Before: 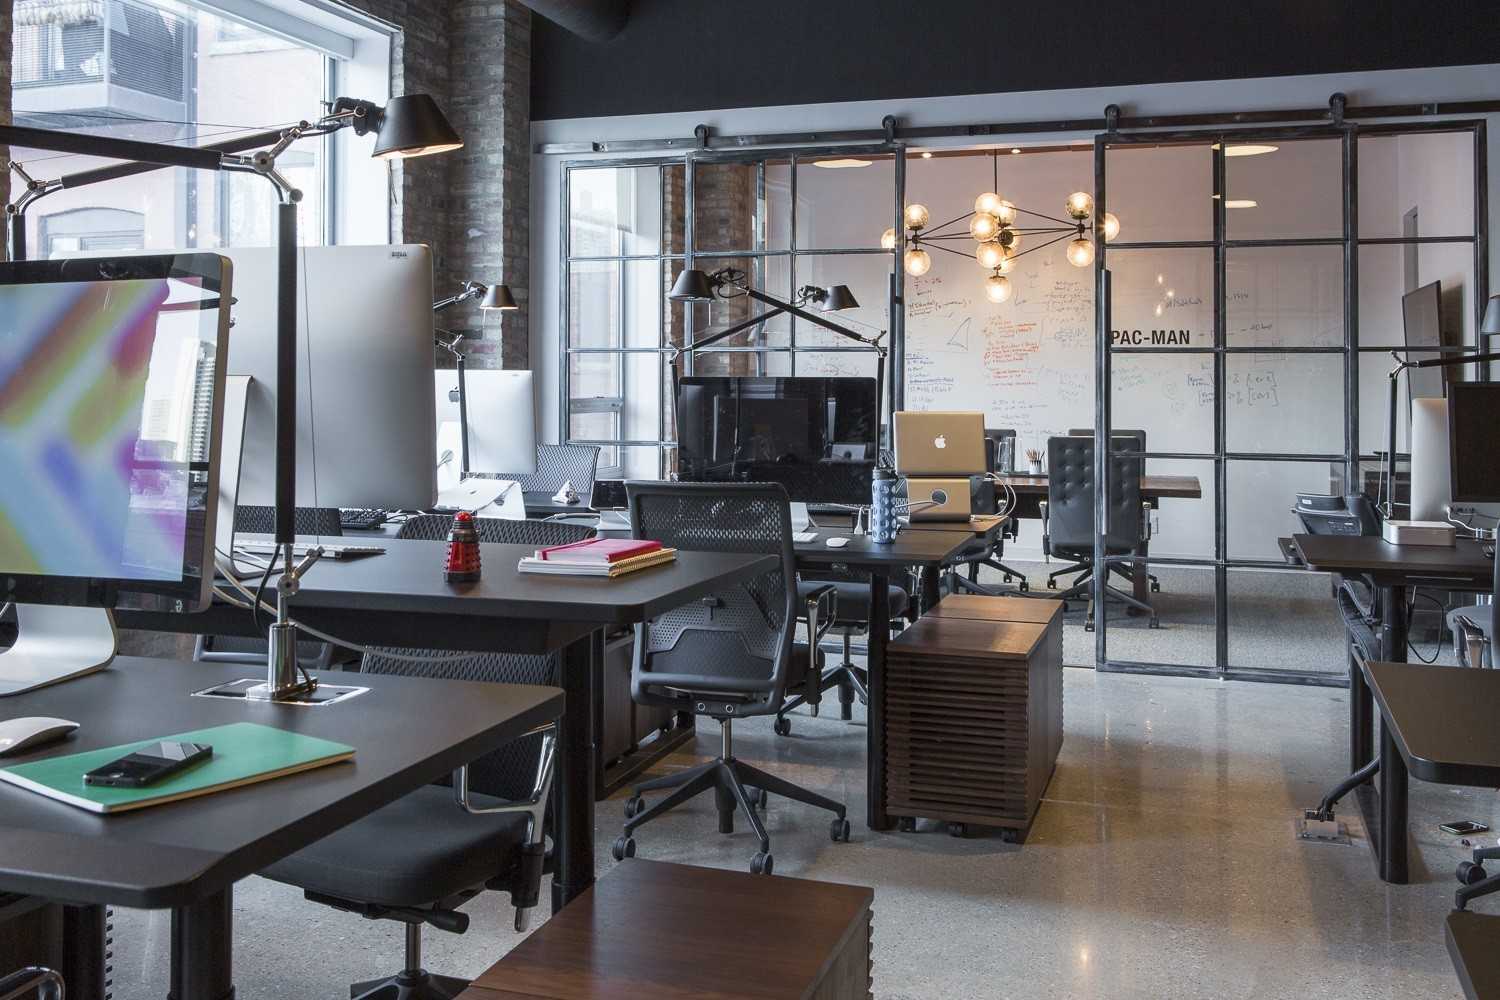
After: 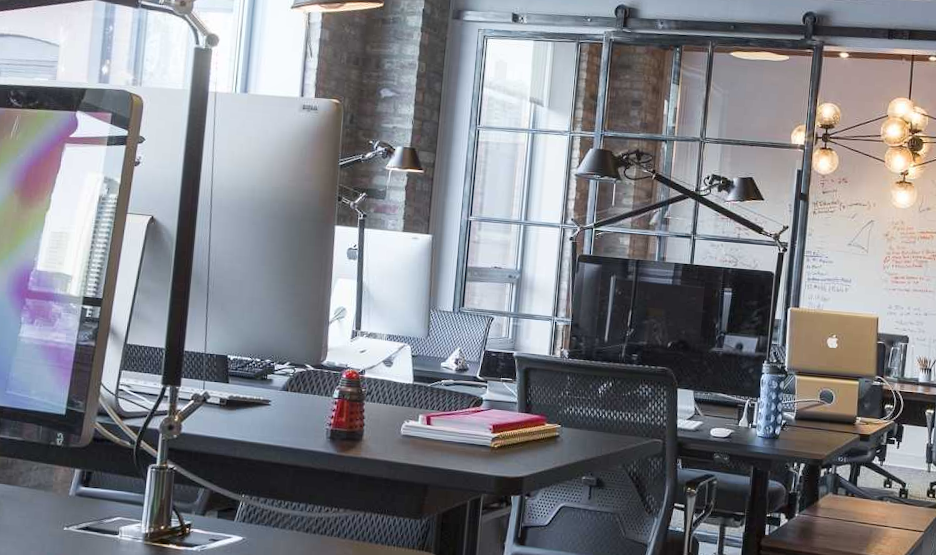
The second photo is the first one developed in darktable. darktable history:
crop and rotate: angle -4.99°, left 2.122%, top 6.945%, right 27.566%, bottom 30.519%
bloom: size 13.65%, threshold 98.39%, strength 4.82%
